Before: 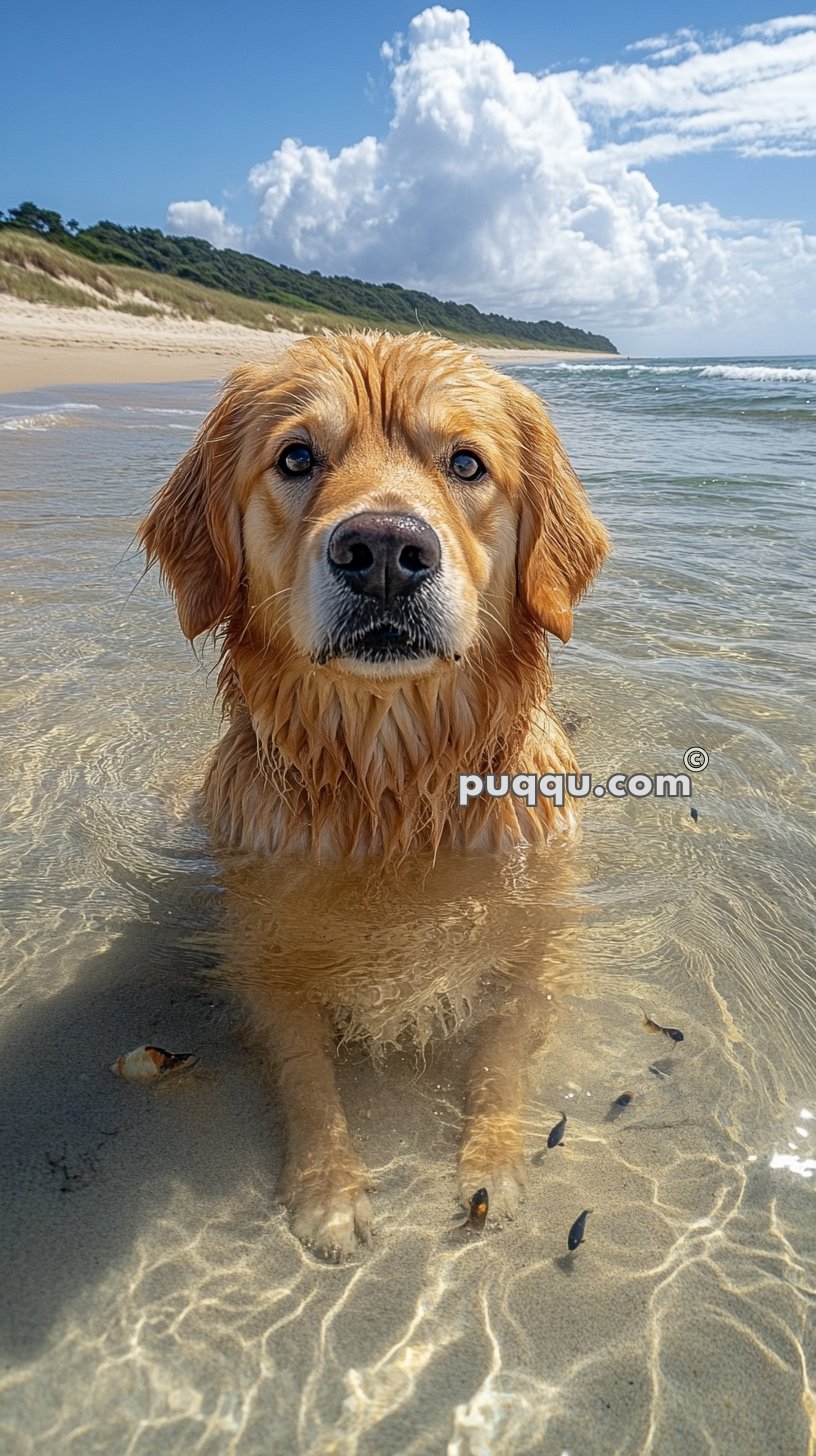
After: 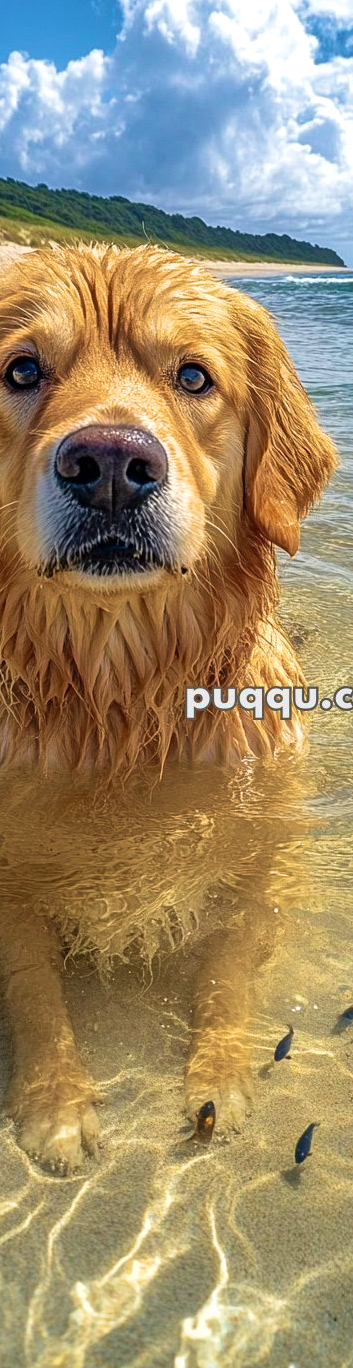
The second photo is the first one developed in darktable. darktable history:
exposure: exposure 0.201 EV, compensate exposure bias true, compensate highlight preservation false
velvia: strength 74.16%
crop: left 33.542%, top 6.043%, right 23.148%
shadows and highlights: low approximation 0.01, soften with gaussian
